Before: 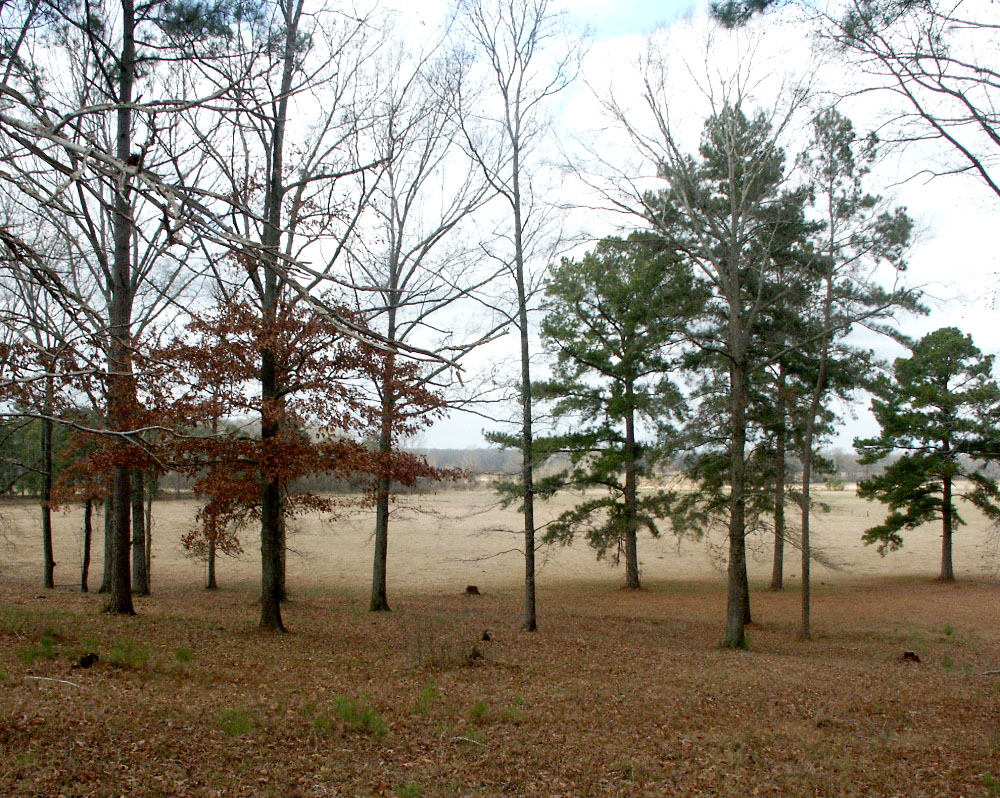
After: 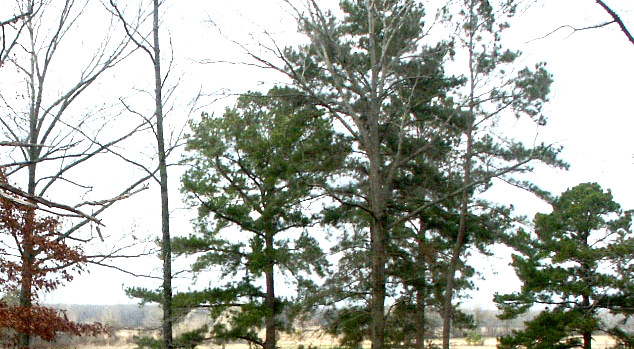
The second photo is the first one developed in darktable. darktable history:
tone equalizer: -8 EV 0.001 EV, -7 EV -0.002 EV, -6 EV 0.004 EV, -5 EV -0.042 EV, -4 EV -0.137 EV, -3 EV -0.165 EV, -2 EV 0.223 EV, -1 EV 0.723 EV, +0 EV 0.511 EV, edges refinement/feathering 500, mask exposure compensation -1.57 EV, preserve details no
crop: left 36.014%, top 18.224%, right 0.487%, bottom 38.011%
local contrast: highlights 103%, shadows 101%, detail 119%, midtone range 0.2
contrast brightness saturation: contrast 0.204, brightness 0.161, saturation 0.217
